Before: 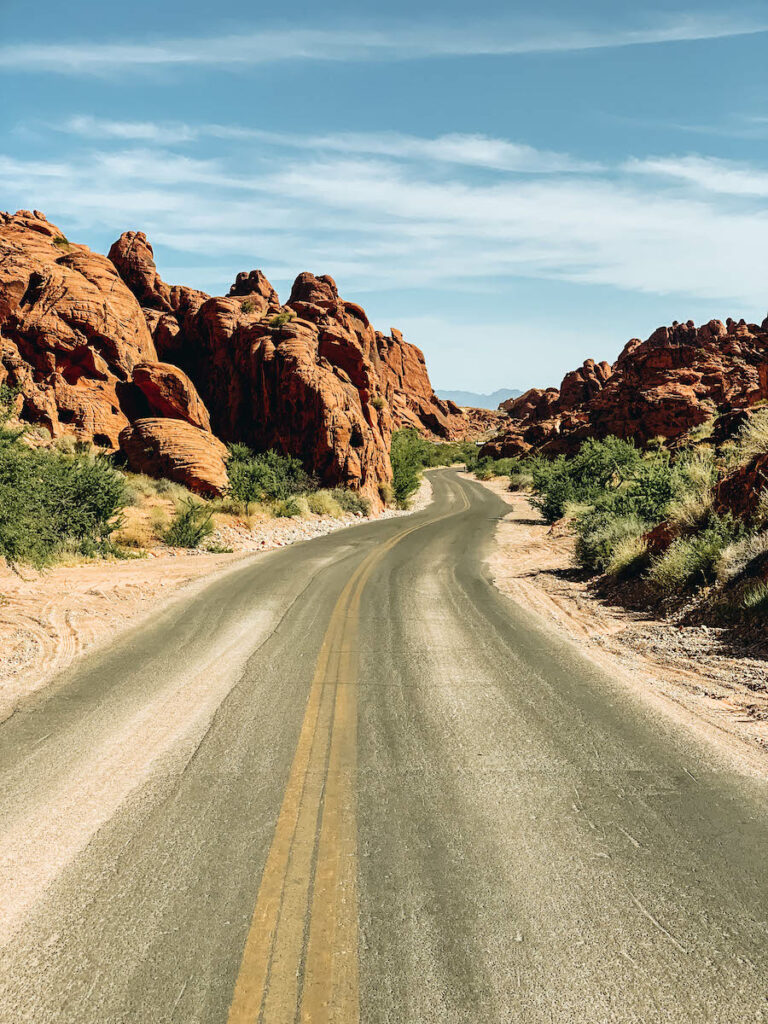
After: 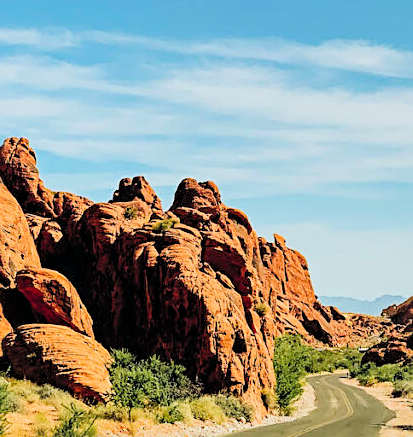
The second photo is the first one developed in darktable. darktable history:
haze removal: adaptive false
sharpen: on, module defaults
local contrast: highlights 105%, shadows 102%, detail 120%, midtone range 0.2
tone equalizer: edges refinement/feathering 500, mask exposure compensation -1.57 EV, preserve details no
filmic rgb: black relative exposure -8 EV, white relative exposure 3.94 EV, hardness 4.22
crop: left 15.287%, top 9.253%, right 30.896%, bottom 48.064%
contrast brightness saturation: contrast 0.066, brightness 0.174, saturation 0.411
